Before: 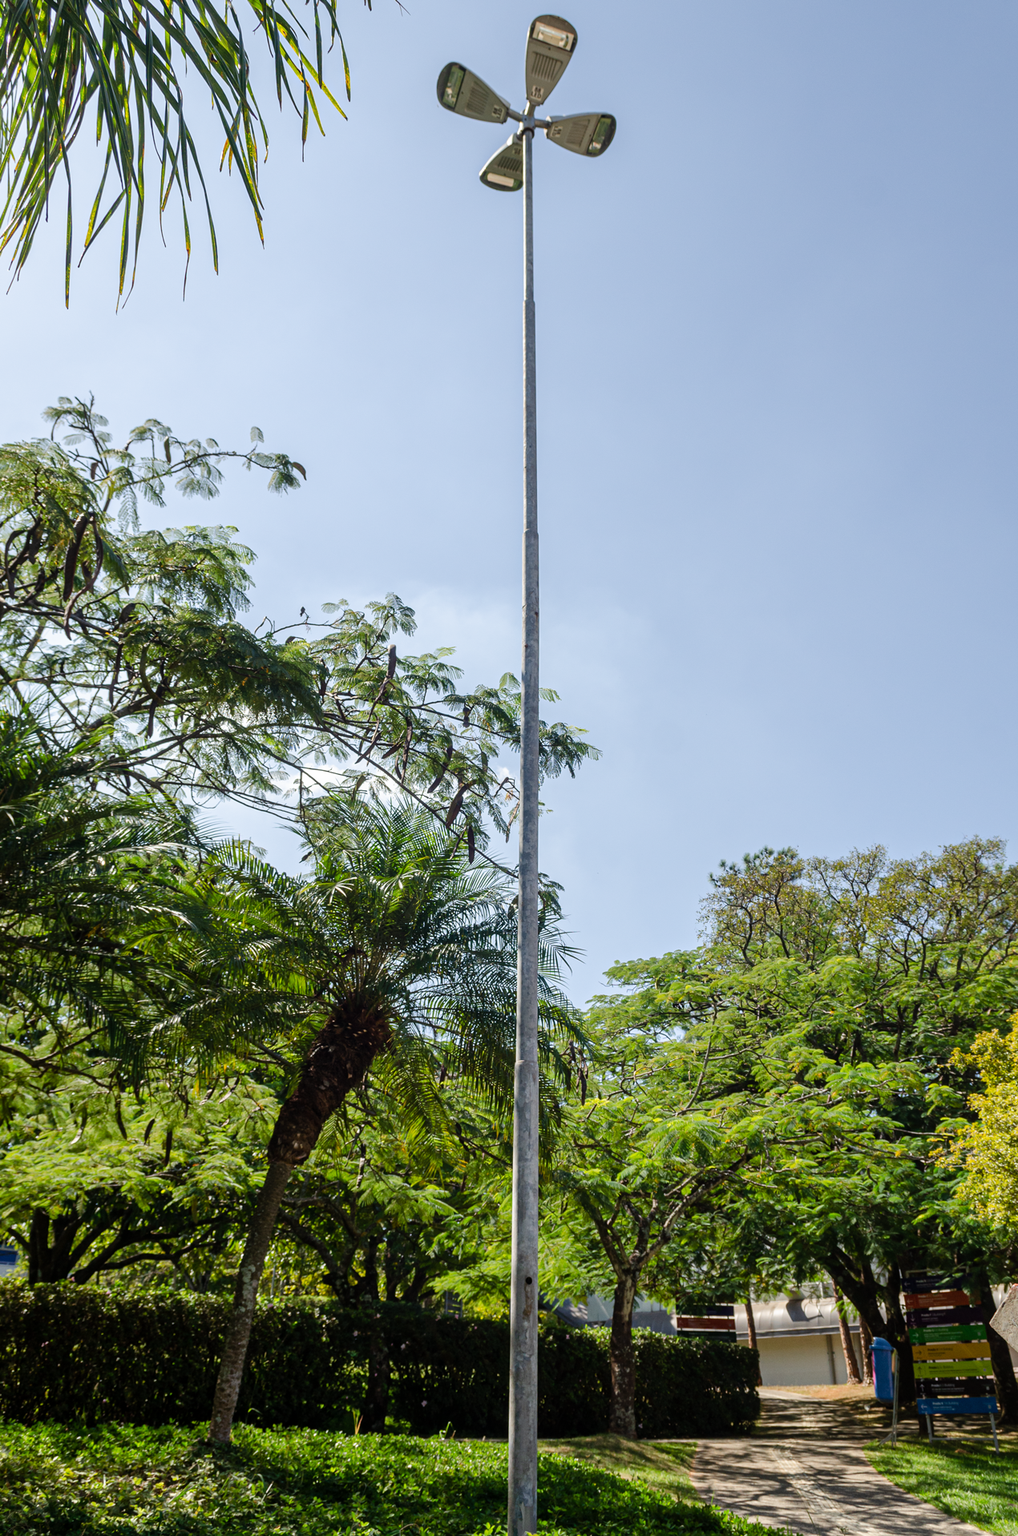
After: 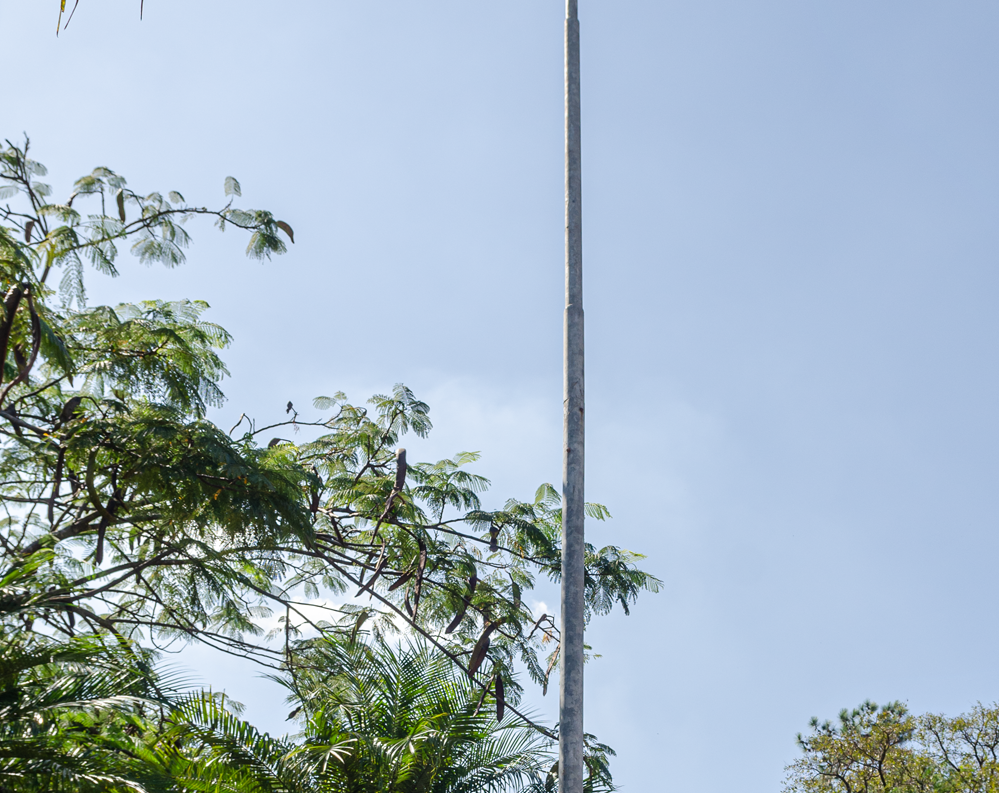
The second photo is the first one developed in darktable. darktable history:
tone equalizer: on, module defaults
crop: left 6.936%, top 18.6%, right 14.391%, bottom 40.012%
